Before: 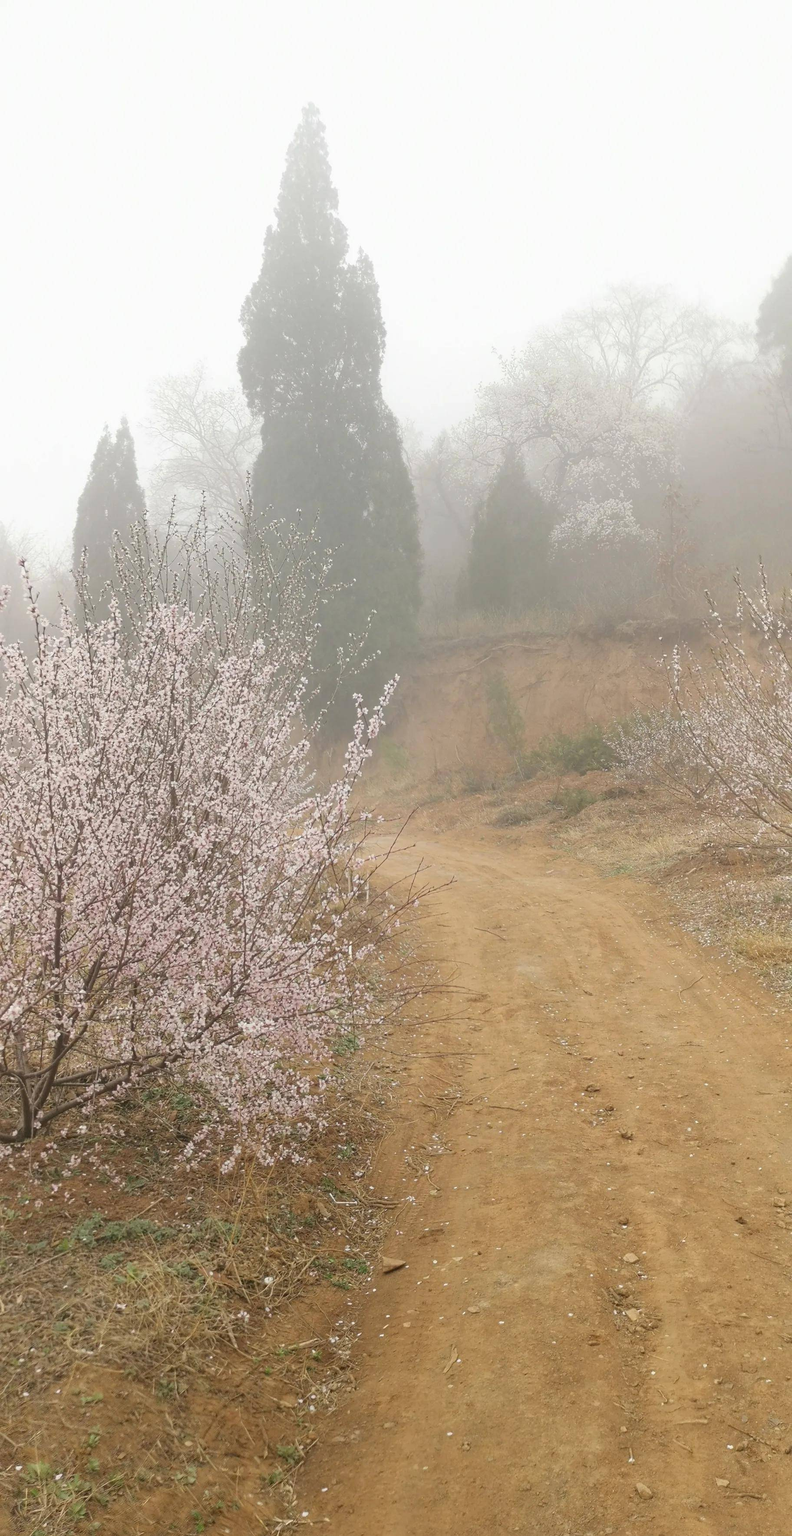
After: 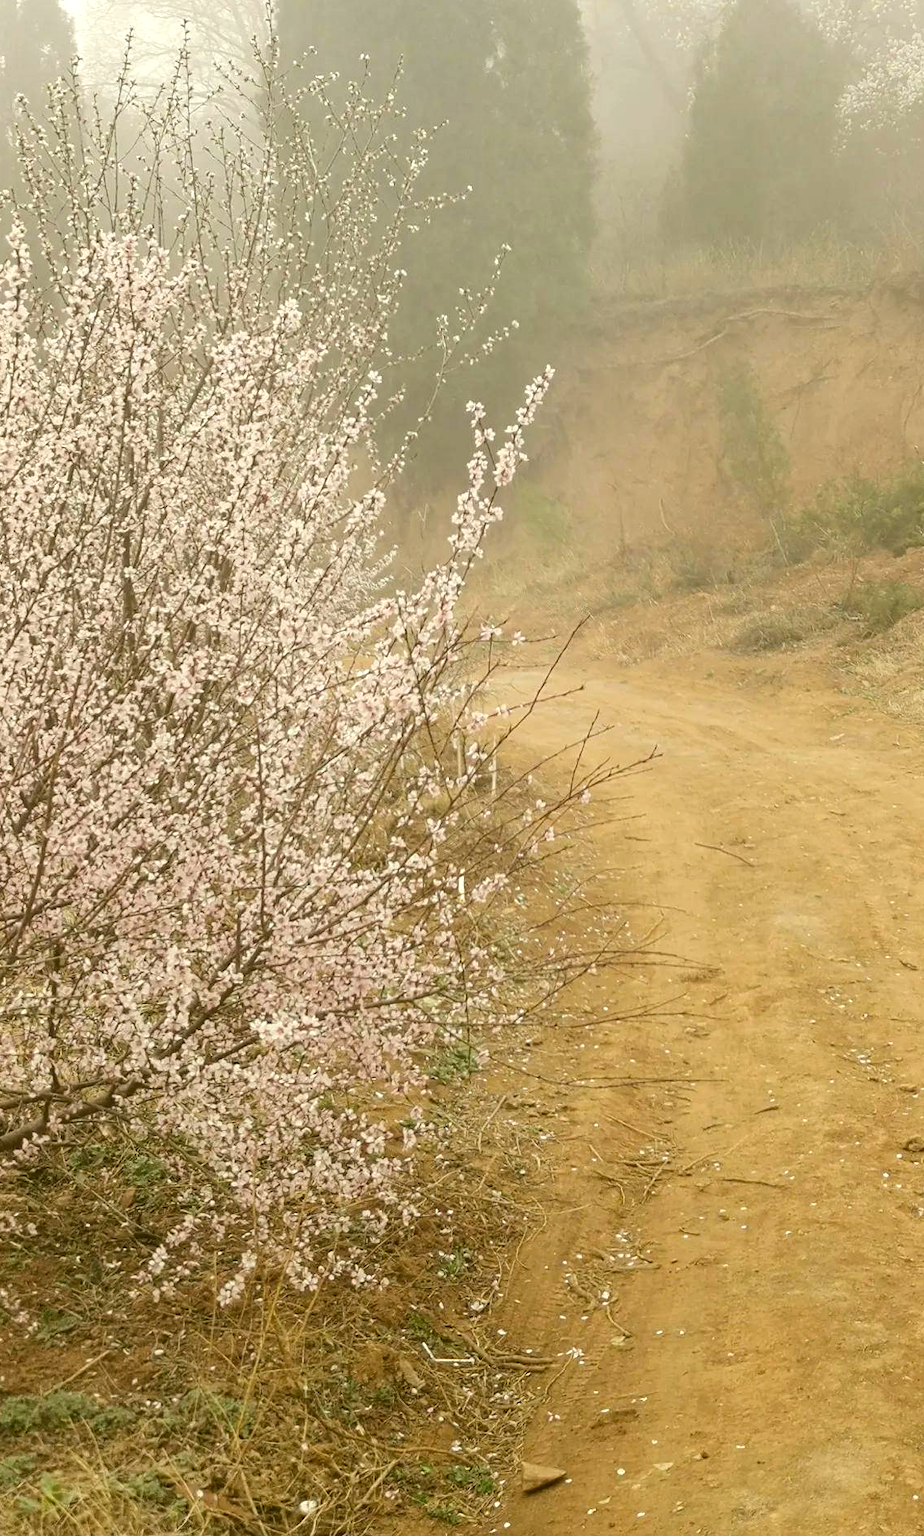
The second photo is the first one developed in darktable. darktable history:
color correction: highlights a* -1.43, highlights b* 10.12, shadows a* 0.395, shadows b* 19.35
crop: left 13.312%, top 31.28%, right 24.627%, bottom 15.582%
tone equalizer: -8 EV -0.417 EV, -7 EV -0.389 EV, -6 EV -0.333 EV, -5 EV -0.222 EV, -3 EV 0.222 EV, -2 EV 0.333 EV, -1 EV 0.389 EV, +0 EV 0.417 EV, edges refinement/feathering 500, mask exposure compensation -1.57 EV, preserve details no
